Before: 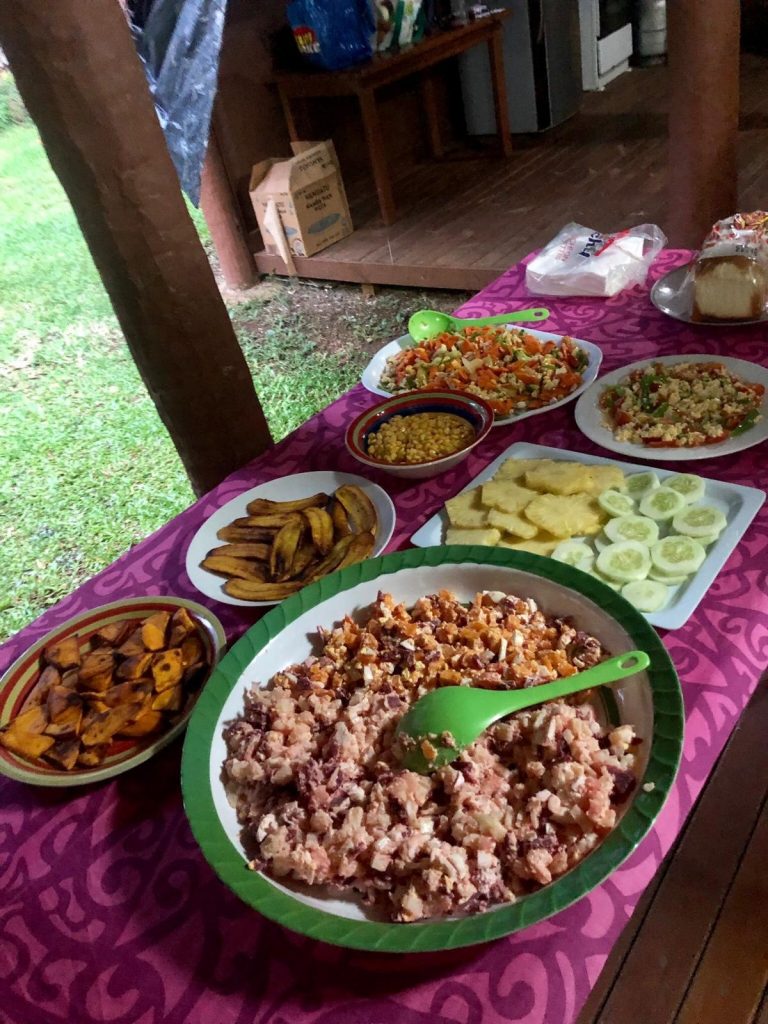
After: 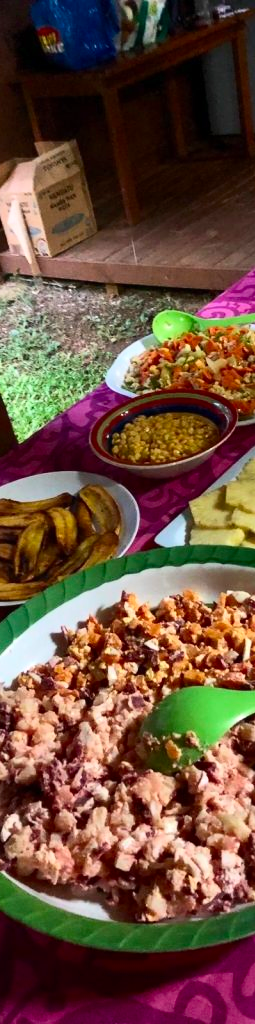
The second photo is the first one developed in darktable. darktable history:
contrast brightness saturation: contrast 0.23, brightness 0.1, saturation 0.29
crop: left 33.36%, right 33.36%
